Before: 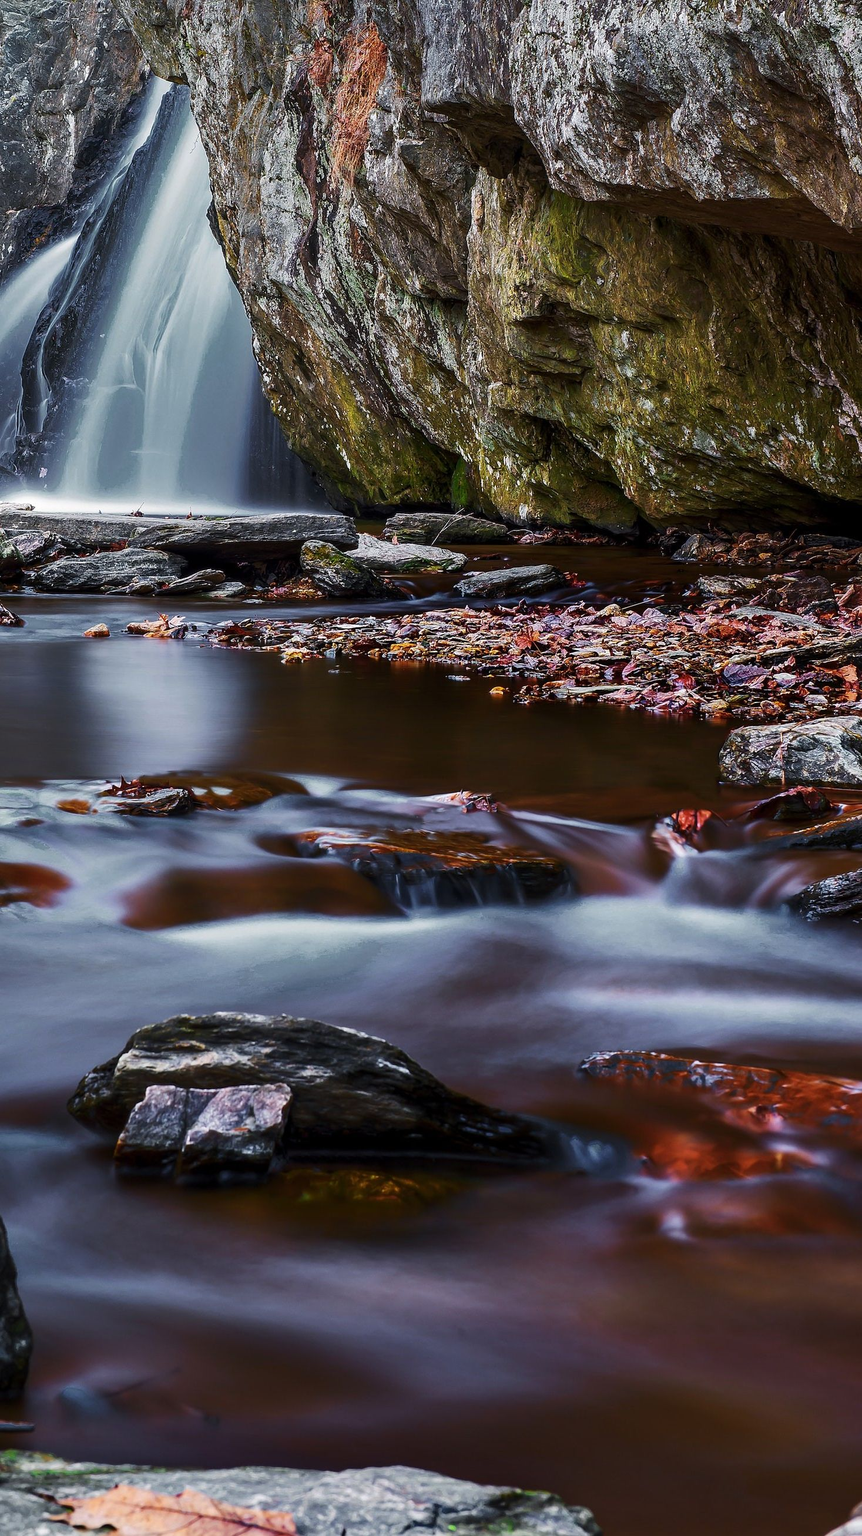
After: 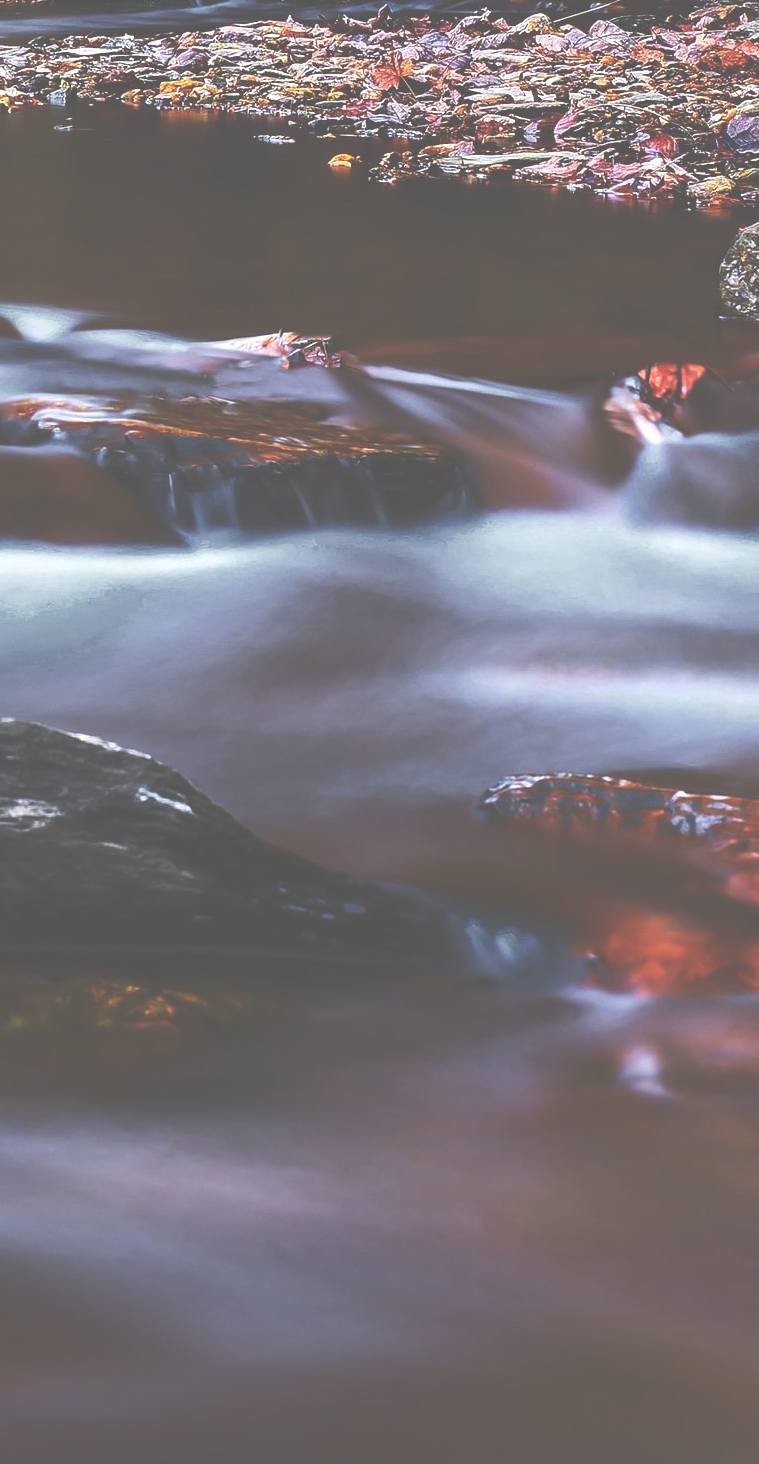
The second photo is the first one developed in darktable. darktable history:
exposure: black level correction -0.071, exposure 0.5 EV, compensate highlight preservation false
crop: left 34.479%, top 38.822%, right 13.718%, bottom 5.172%
